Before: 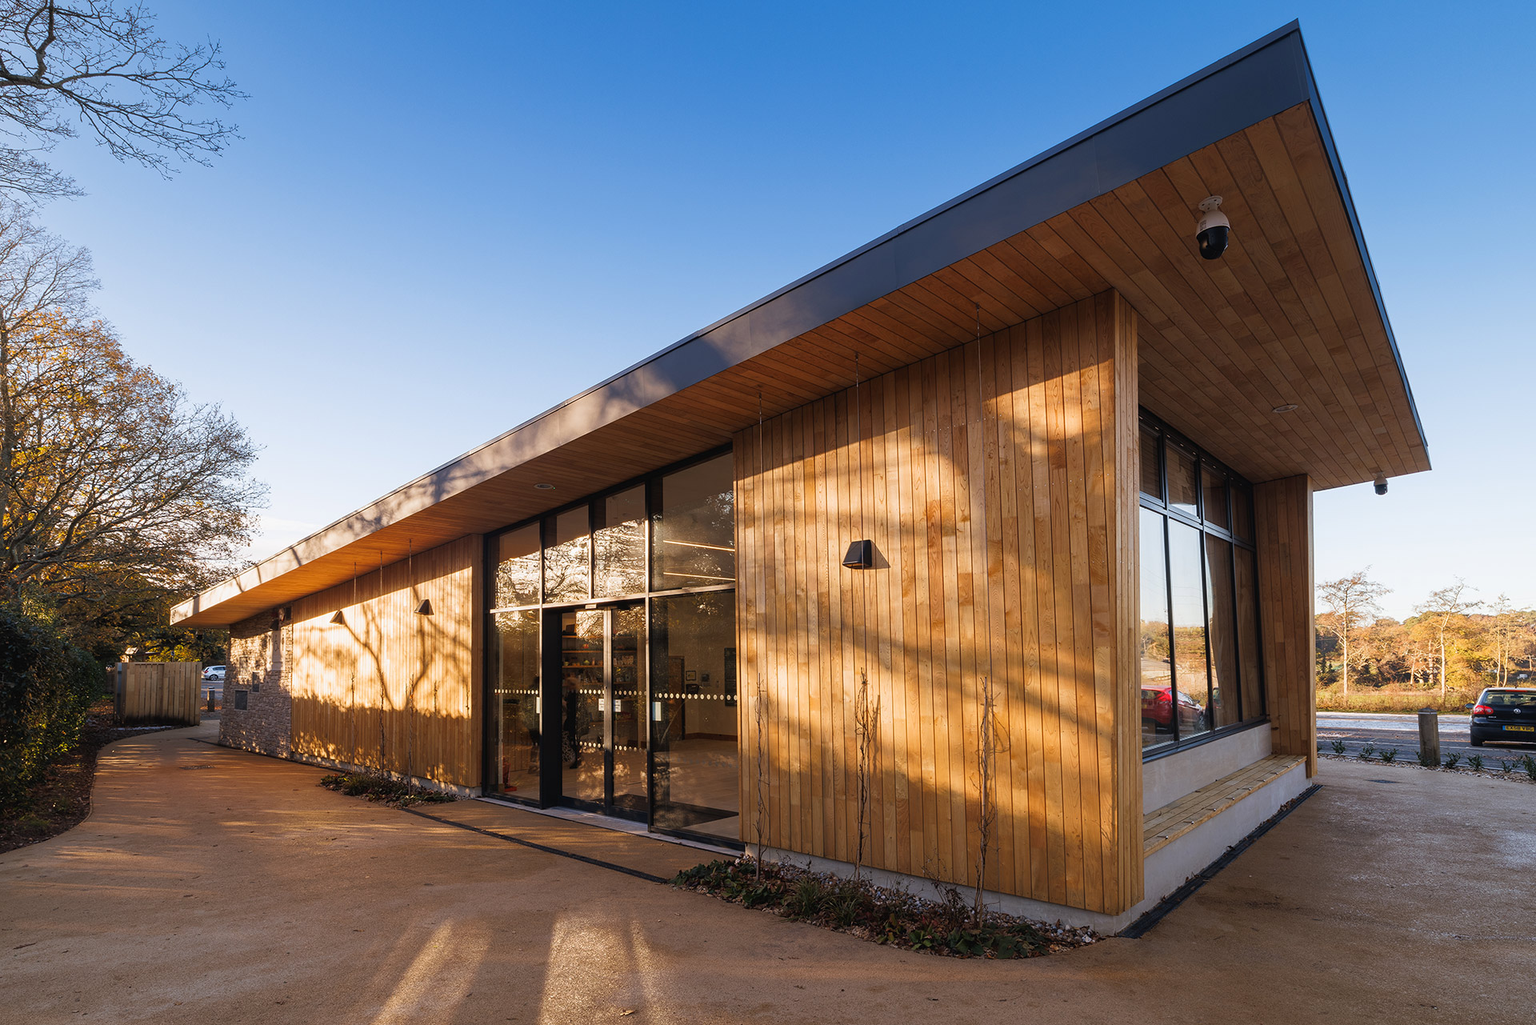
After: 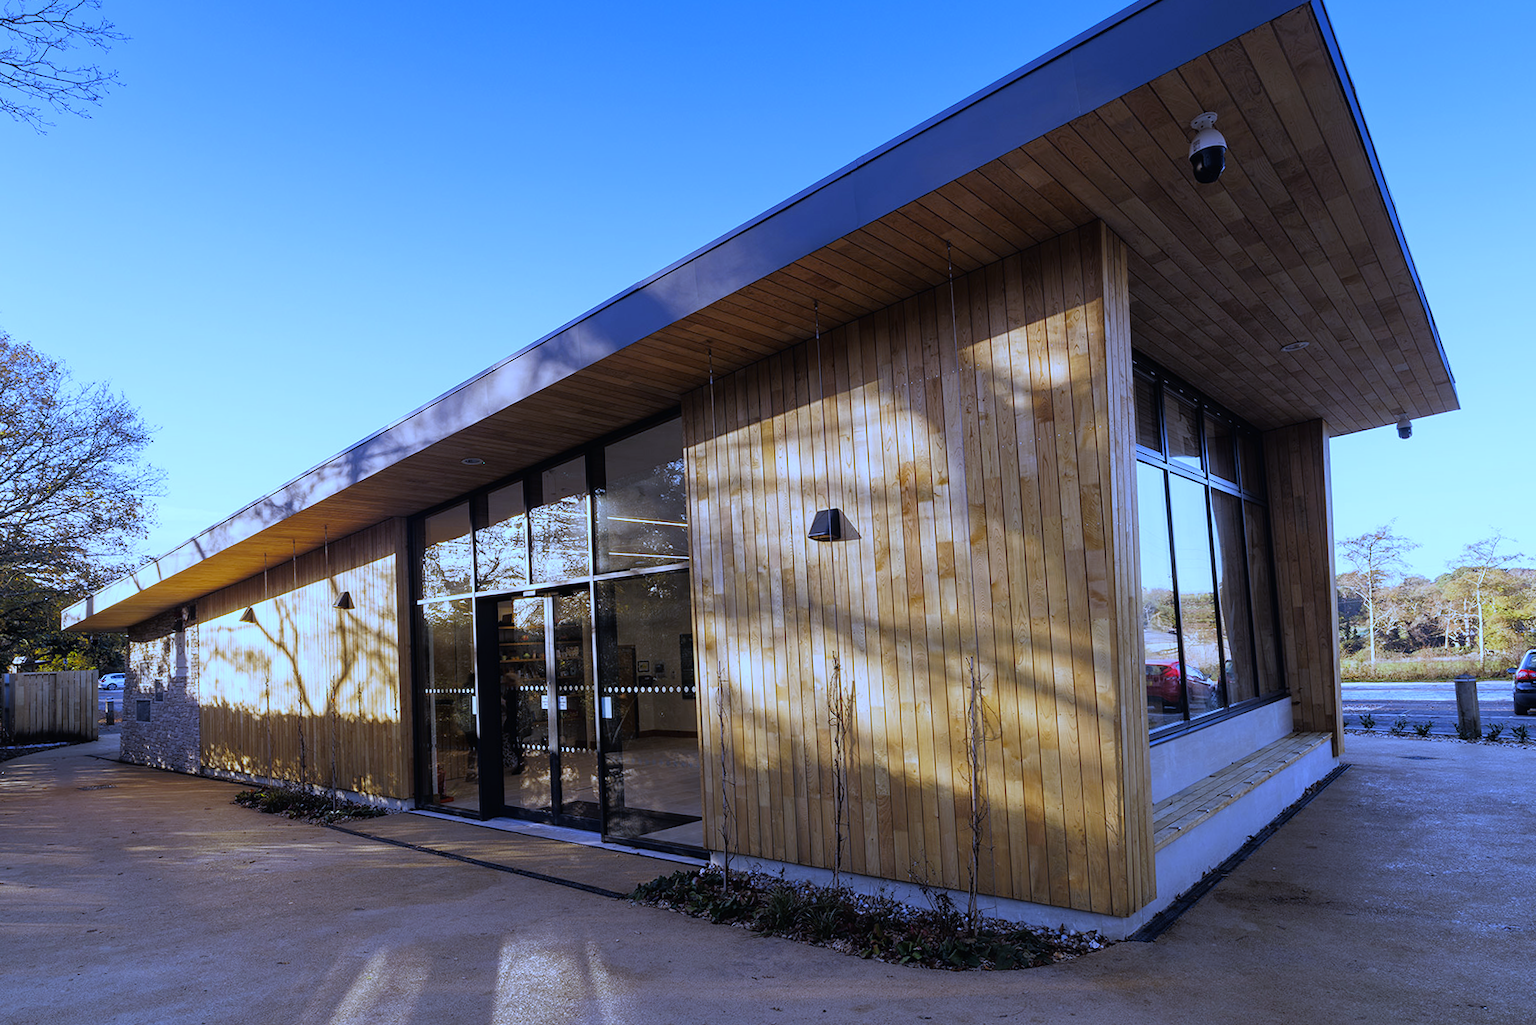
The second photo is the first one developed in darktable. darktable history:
white balance: red 0.766, blue 1.537
crop and rotate: angle 1.96°, left 5.673%, top 5.673%
rgb curve: curves: ch0 [(0, 0) (0.136, 0.078) (0.262, 0.245) (0.414, 0.42) (1, 1)], compensate middle gray true, preserve colors basic power
